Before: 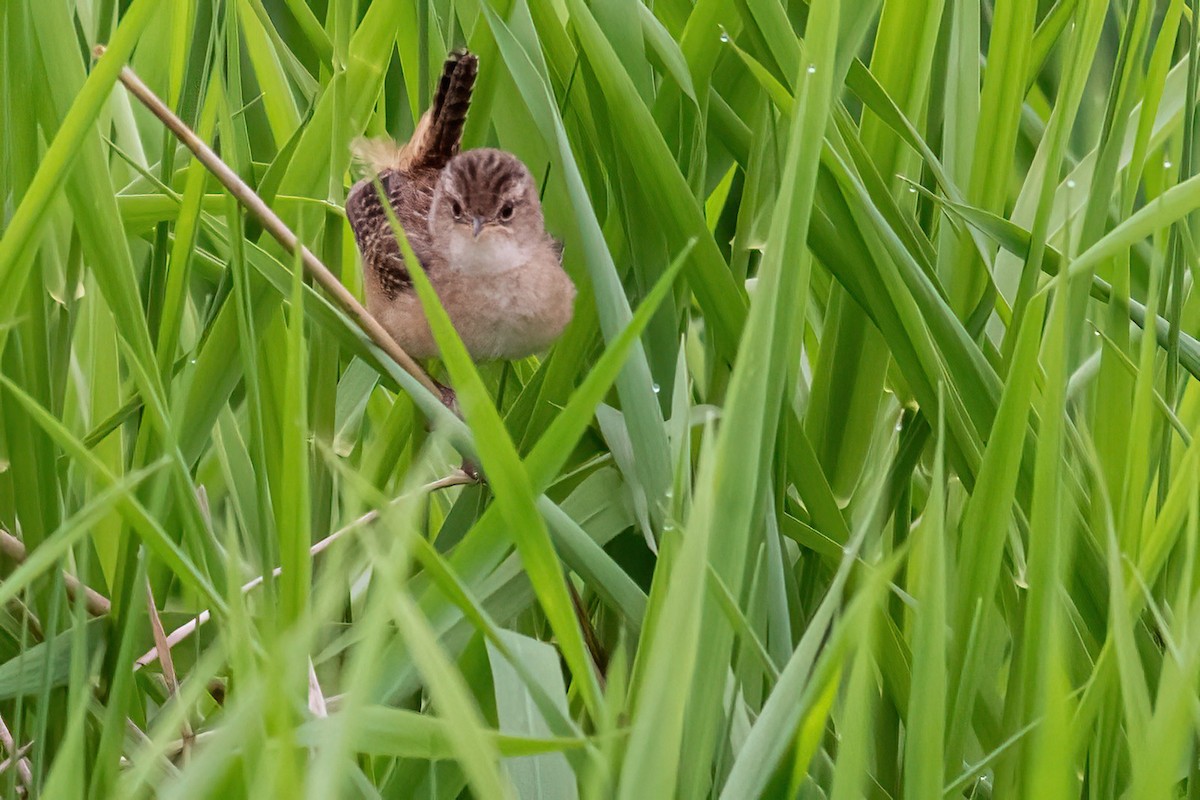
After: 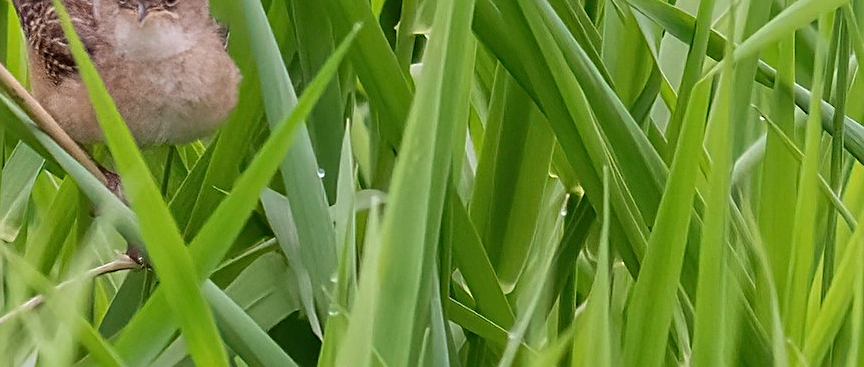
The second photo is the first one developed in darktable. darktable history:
sharpen: on, module defaults
crop and rotate: left 27.938%, top 27.046%, bottom 27.046%
